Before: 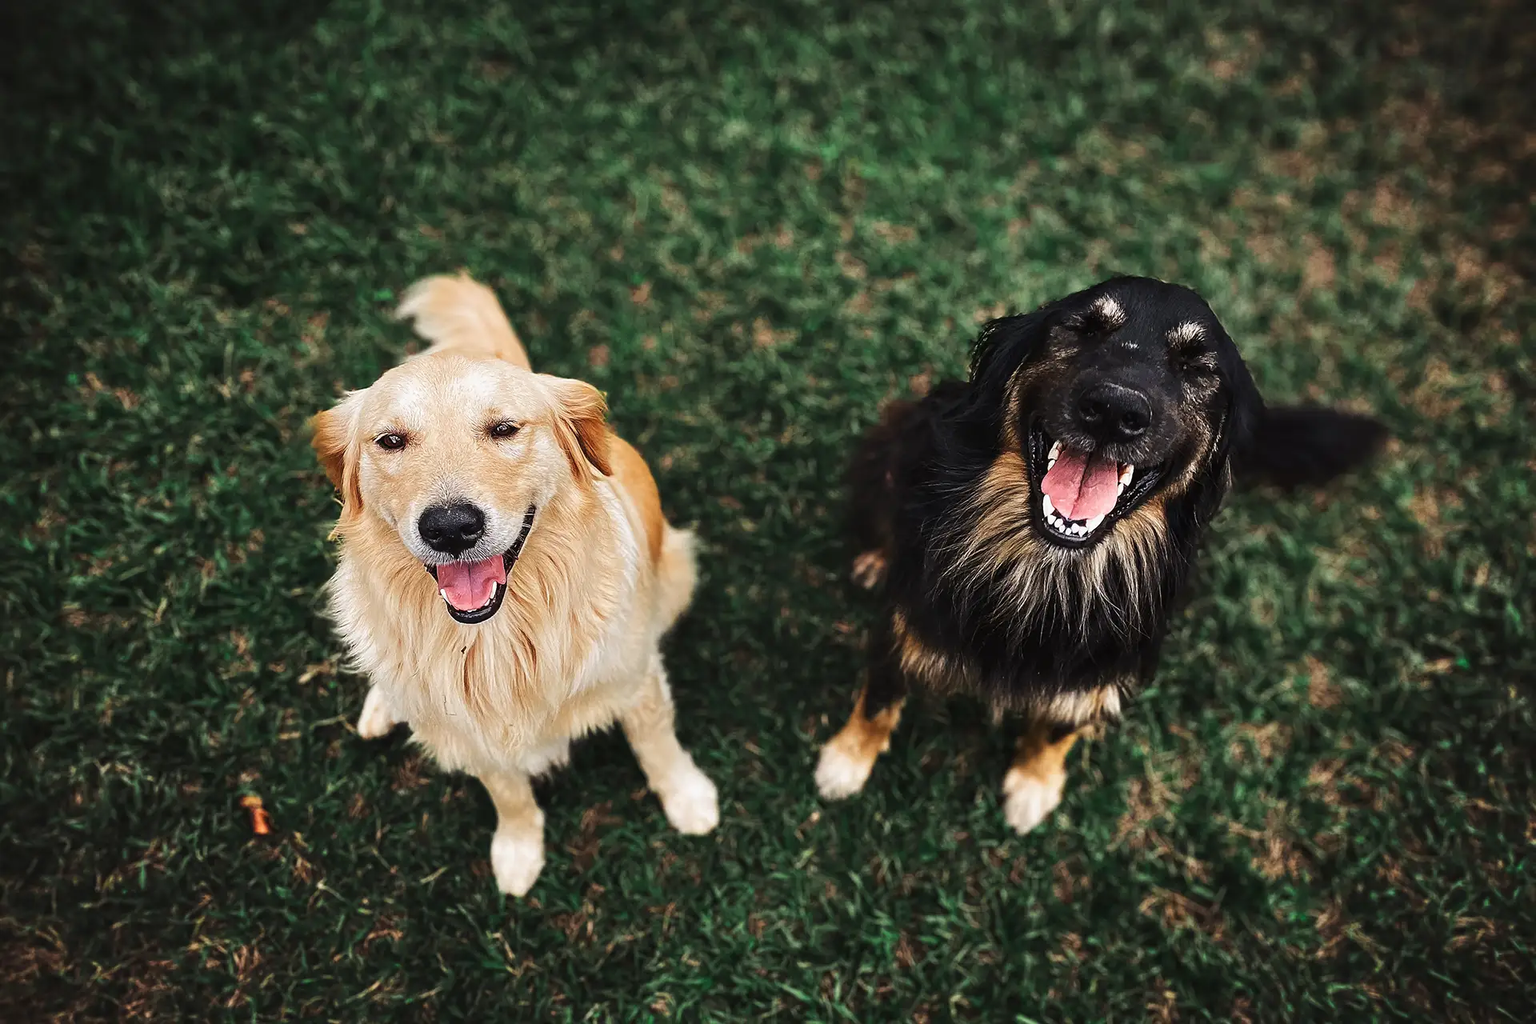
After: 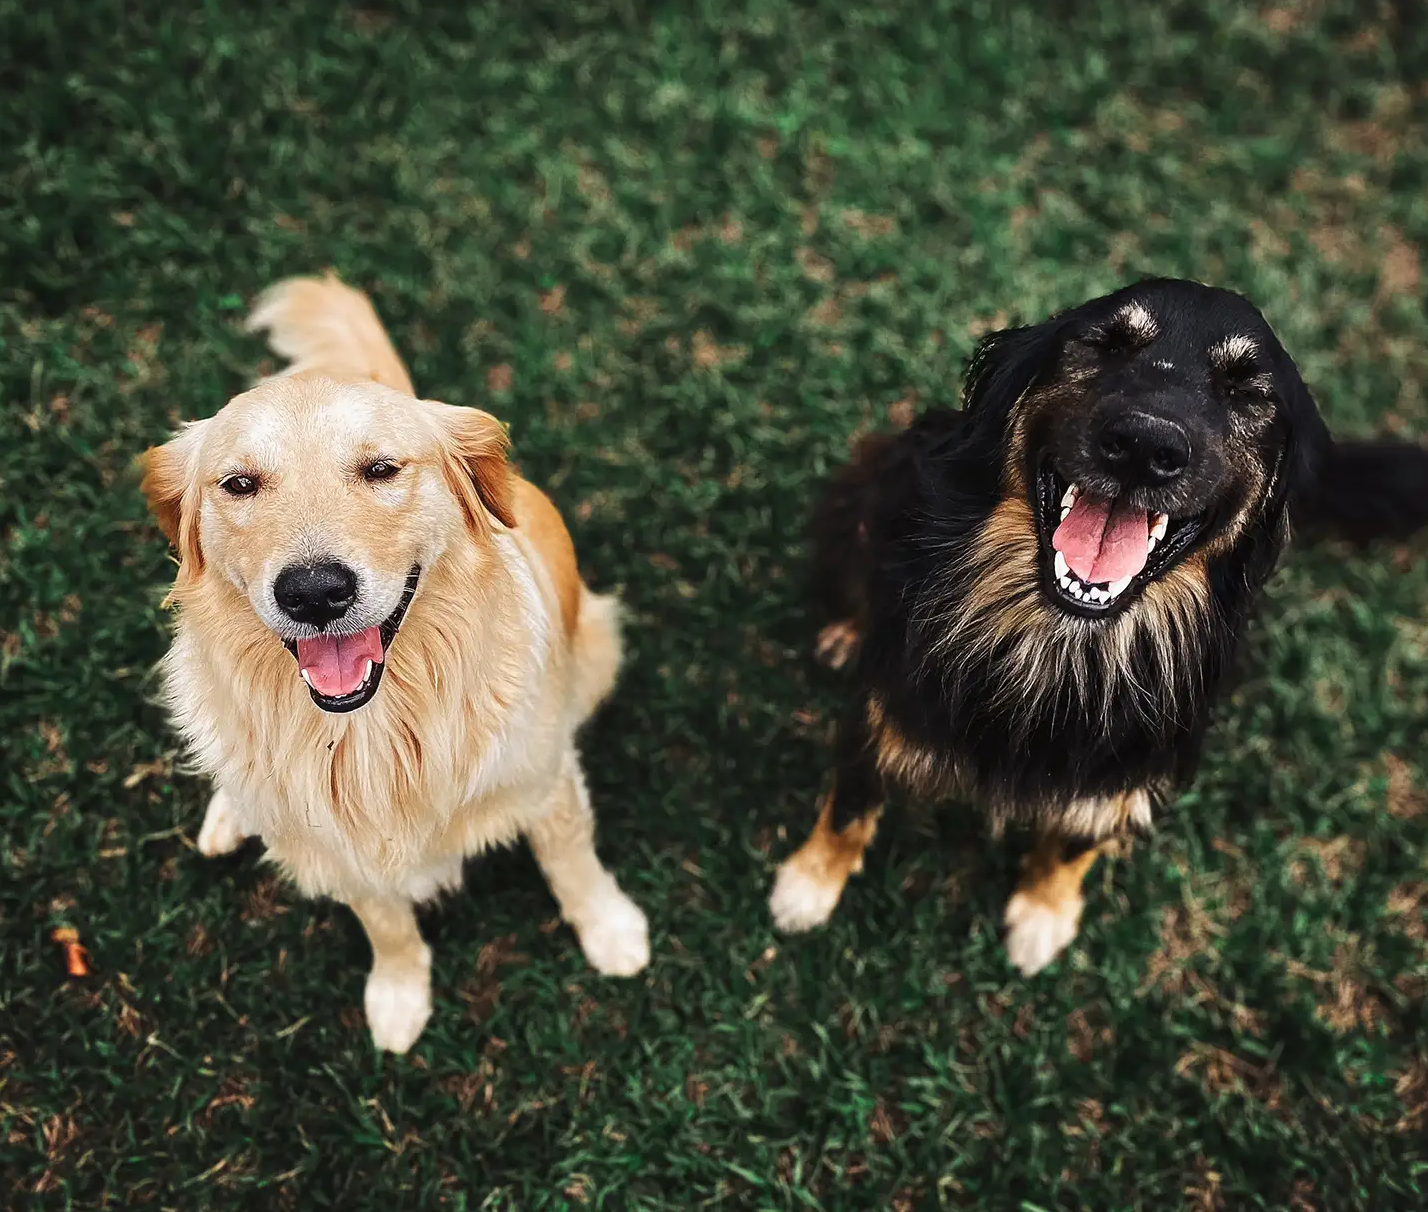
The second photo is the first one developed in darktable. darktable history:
crop and rotate: left 13.003%, top 5.273%, right 12.62%
